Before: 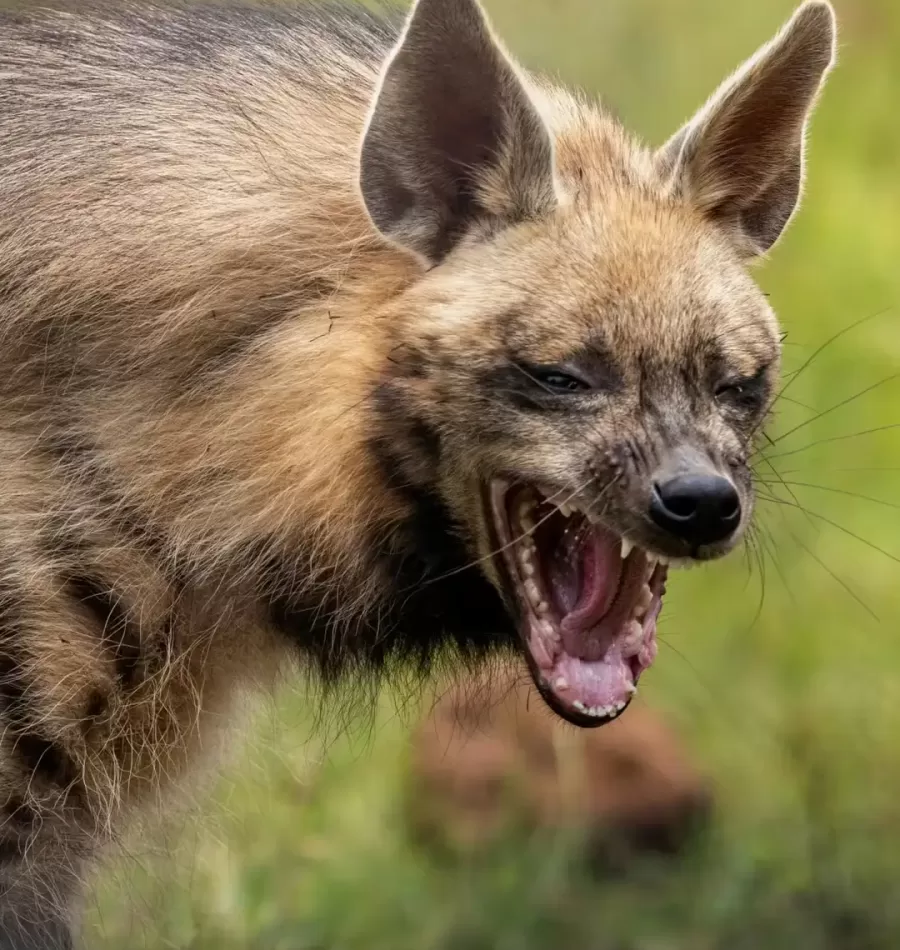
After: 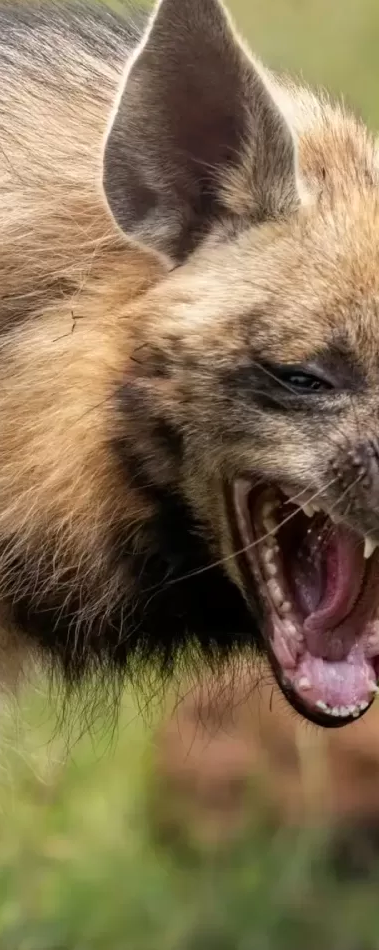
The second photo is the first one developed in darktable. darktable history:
crop: left 28.583%, right 29.231%
levels: mode automatic
